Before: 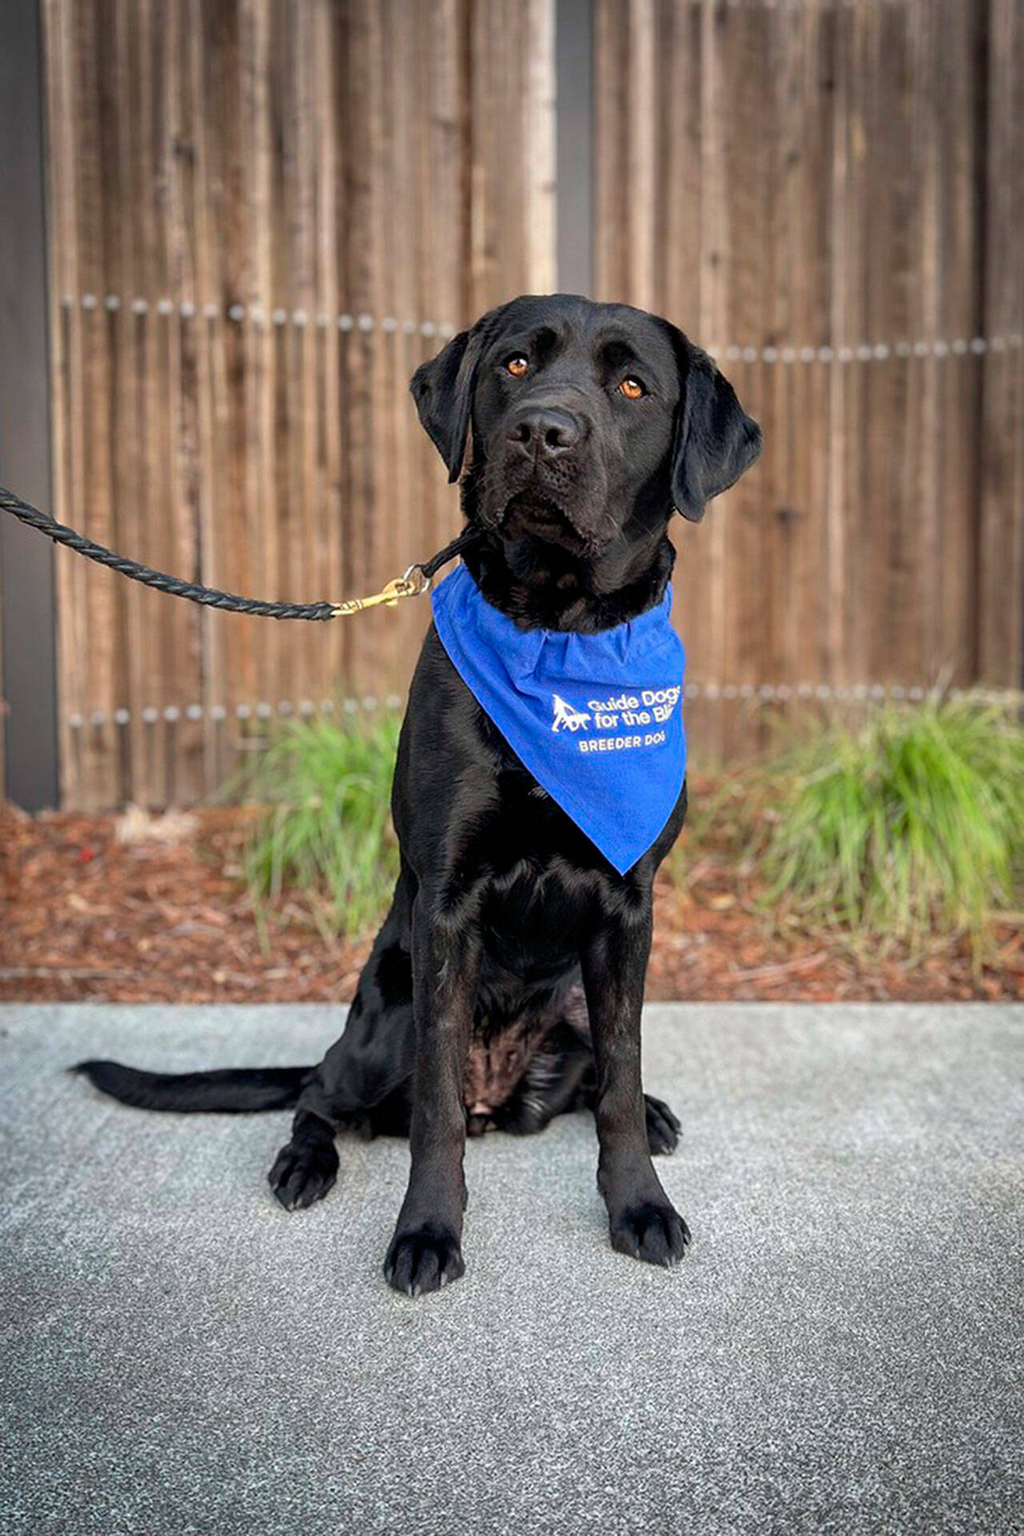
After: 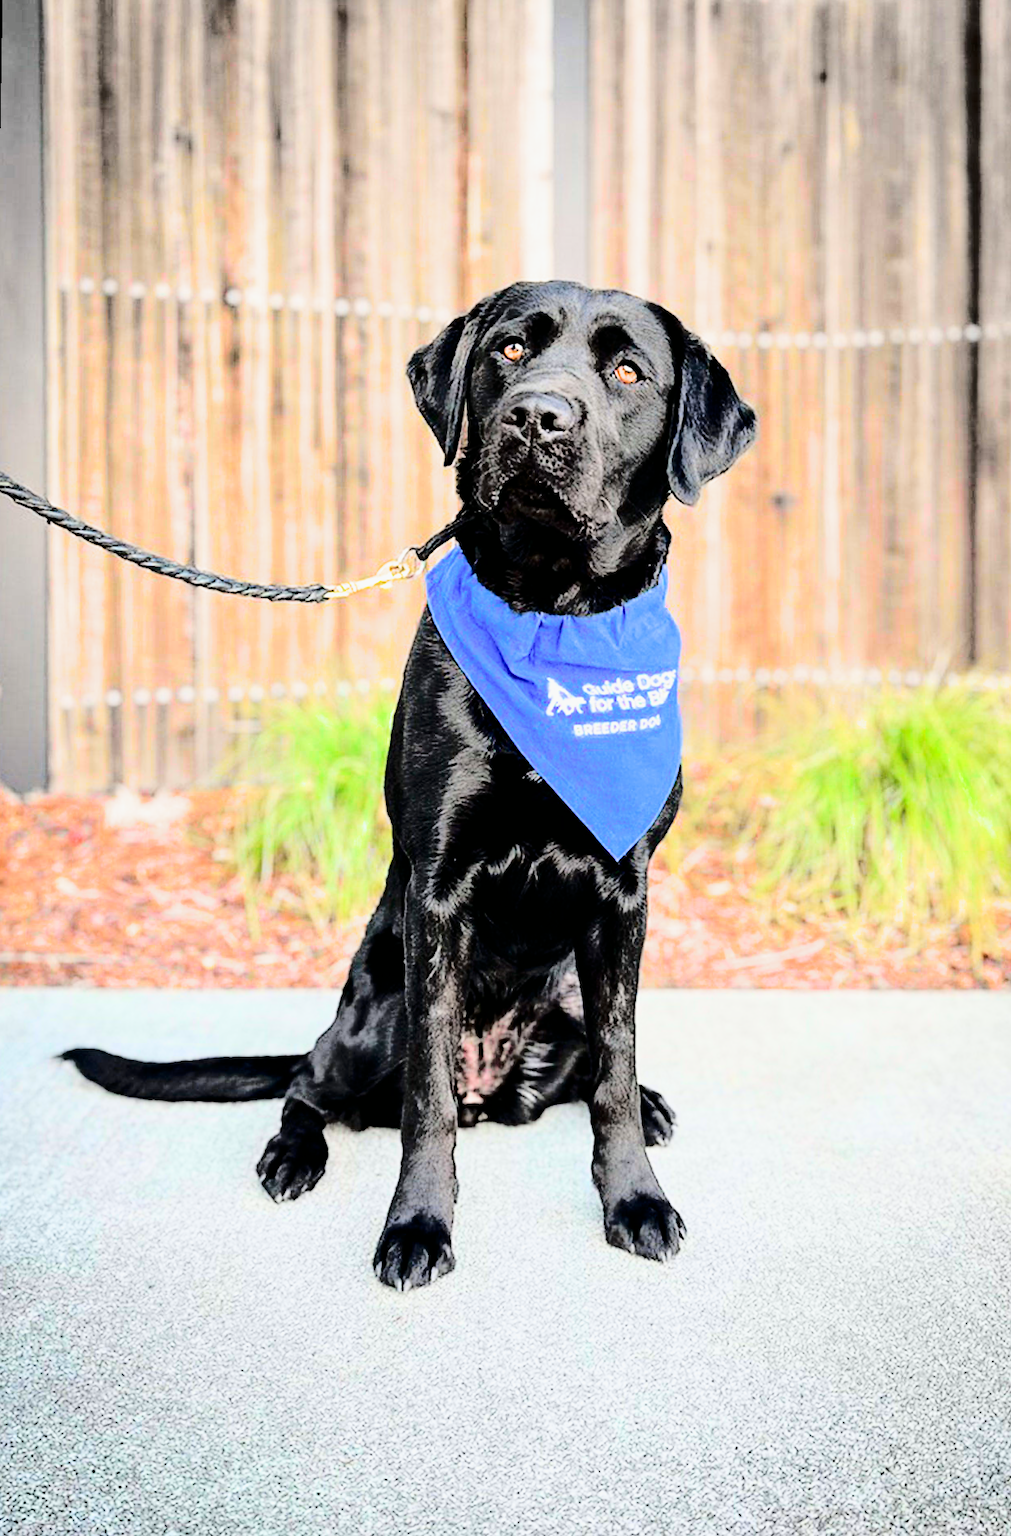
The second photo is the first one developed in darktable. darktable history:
tone curve: curves: ch0 [(0, 0) (0.094, 0.039) (0.243, 0.155) (0.411, 0.482) (0.479, 0.583) (0.654, 0.742) (0.793, 0.851) (0.994, 0.974)]; ch1 [(0, 0) (0.161, 0.092) (0.35, 0.33) (0.392, 0.392) (0.456, 0.456) (0.505, 0.502) (0.537, 0.518) (0.553, 0.53) (0.573, 0.569) (0.718, 0.718) (1, 1)]; ch2 [(0, 0) (0.346, 0.362) (0.411, 0.412) (0.502, 0.502) (0.531, 0.521) (0.576, 0.553) (0.615, 0.621) (1, 1)], color space Lab, independent channels, preserve colors none
tone equalizer: -8 EV -0.75 EV, -7 EV -0.7 EV, -6 EV -0.6 EV, -5 EV -0.4 EV, -3 EV 0.4 EV, -2 EV 0.6 EV, -1 EV 0.7 EV, +0 EV 0.75 EV, edges refinement/feathering 500, mask exposure compensation -1.57 EV, preserve details no
rotate and perspective: rotation 0.226°, lens shift (vertical) -0.042, crop left 0.023, crop right 0.982, crop top 0.006, crop bottom 0.994
filmic rgb: black relative exposure -8.42 EV, white relative exposure 4.68 EV, hardness 3.82, color science v6 (2022)
exposure: black level correction 0, exposure 1.379 EV, compensate exposure bias true, compensate highlight preservation false
